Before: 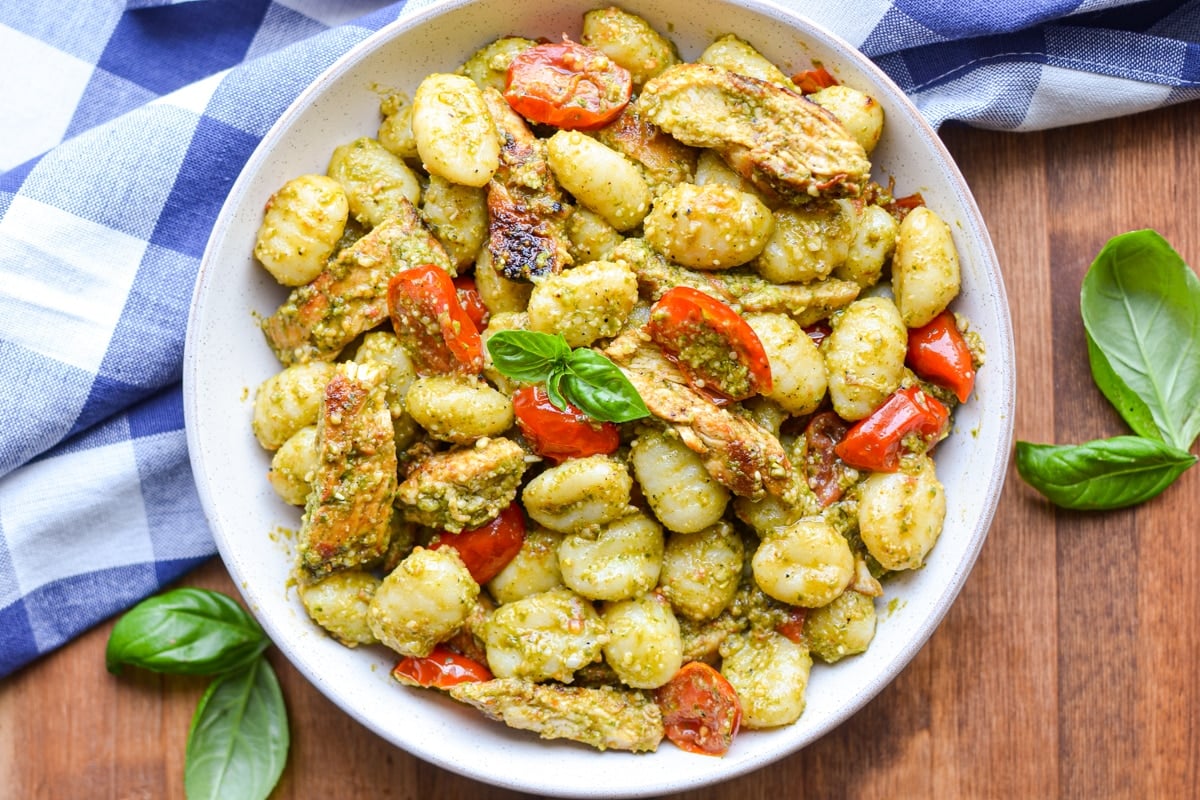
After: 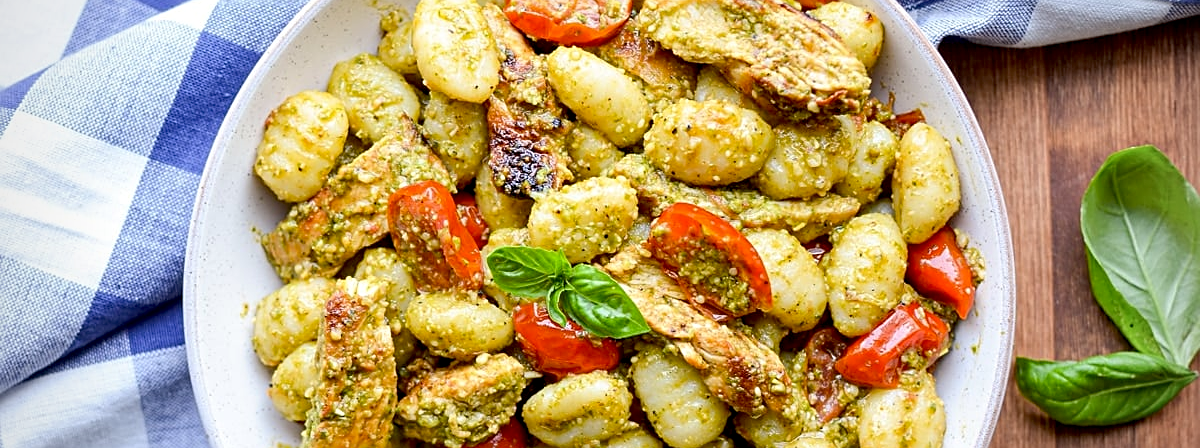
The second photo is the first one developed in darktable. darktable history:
crop and rotate: top 10.605%, bottom 33.274%
tone equalizer: on, module defaults
exposure: black level correction 0.01, exposure 0.011 EV, compensate highlight preservation false
sharpen: on, module defaults
vignetting: fall-off radius 60.92%
